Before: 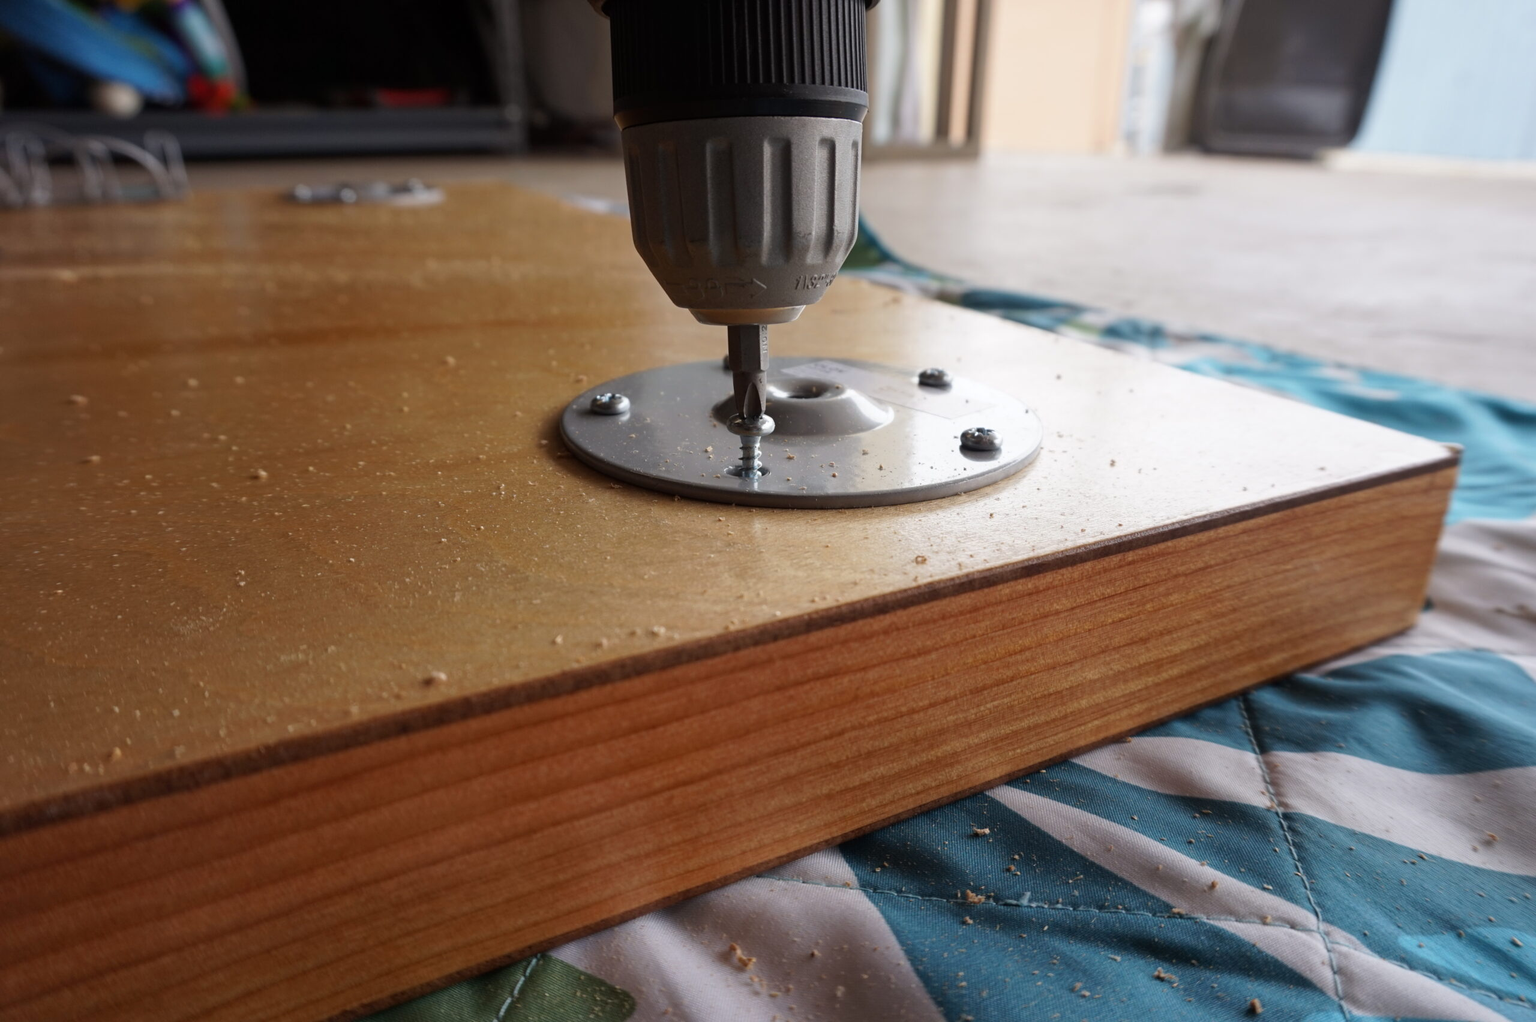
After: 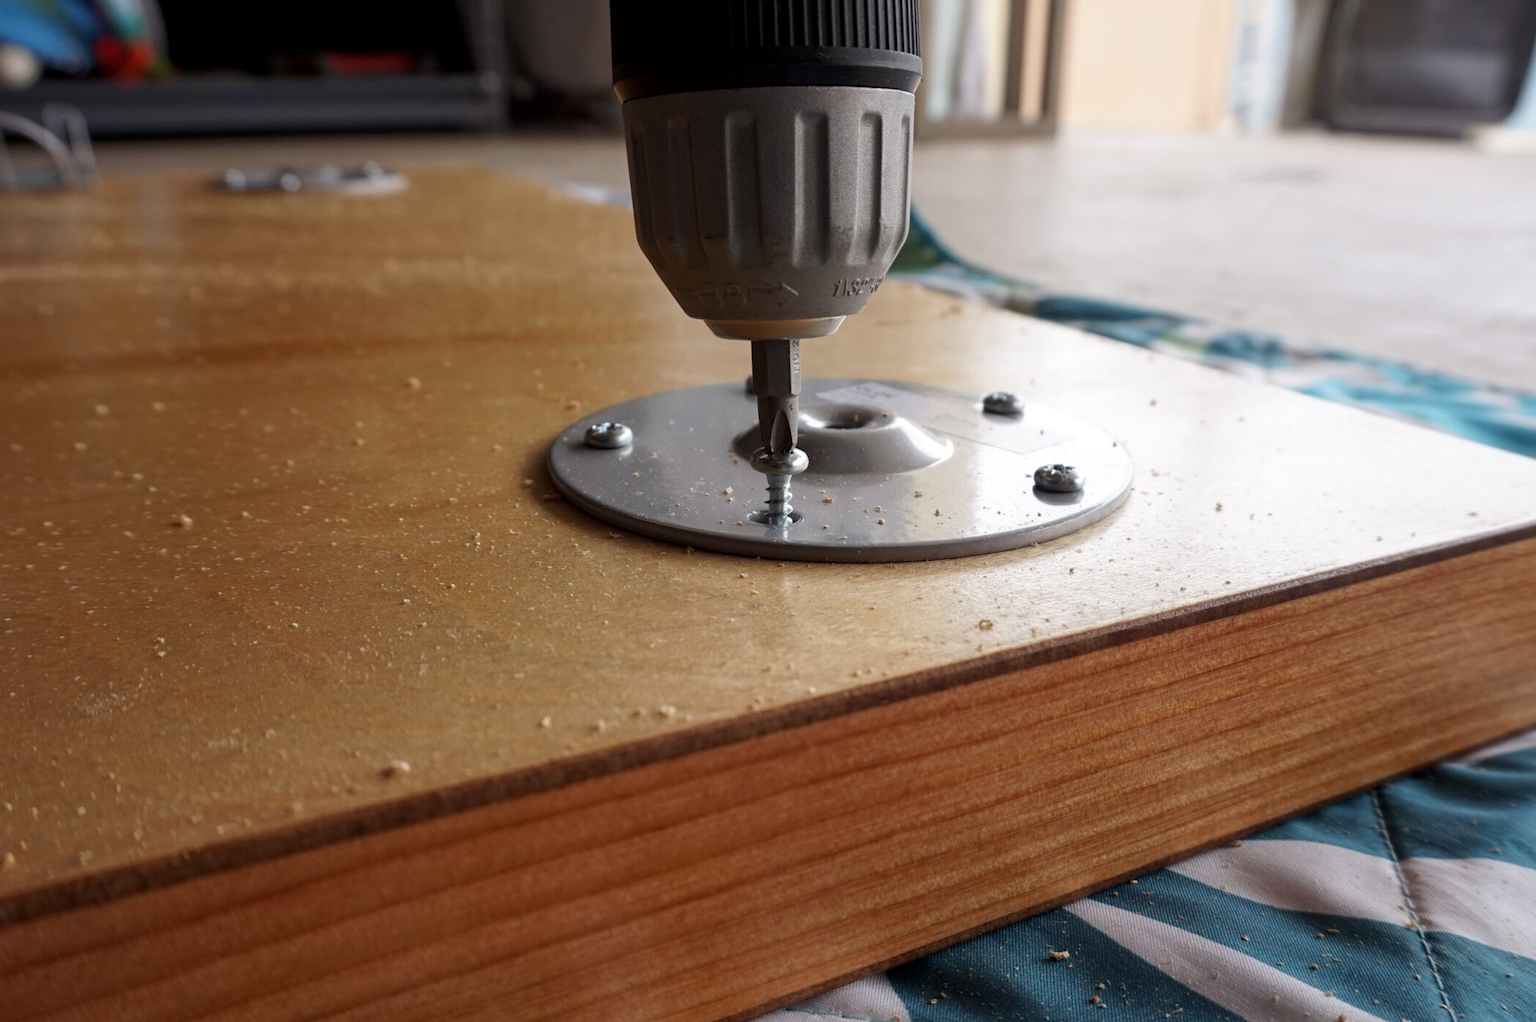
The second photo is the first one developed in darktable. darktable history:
crop and rotate: left 7.126%, top 4.498%, right 10.522%, bottom 13.112%
local contrast: highlights 100%, shadows 102%, detail 120%, midtone range 0.2
